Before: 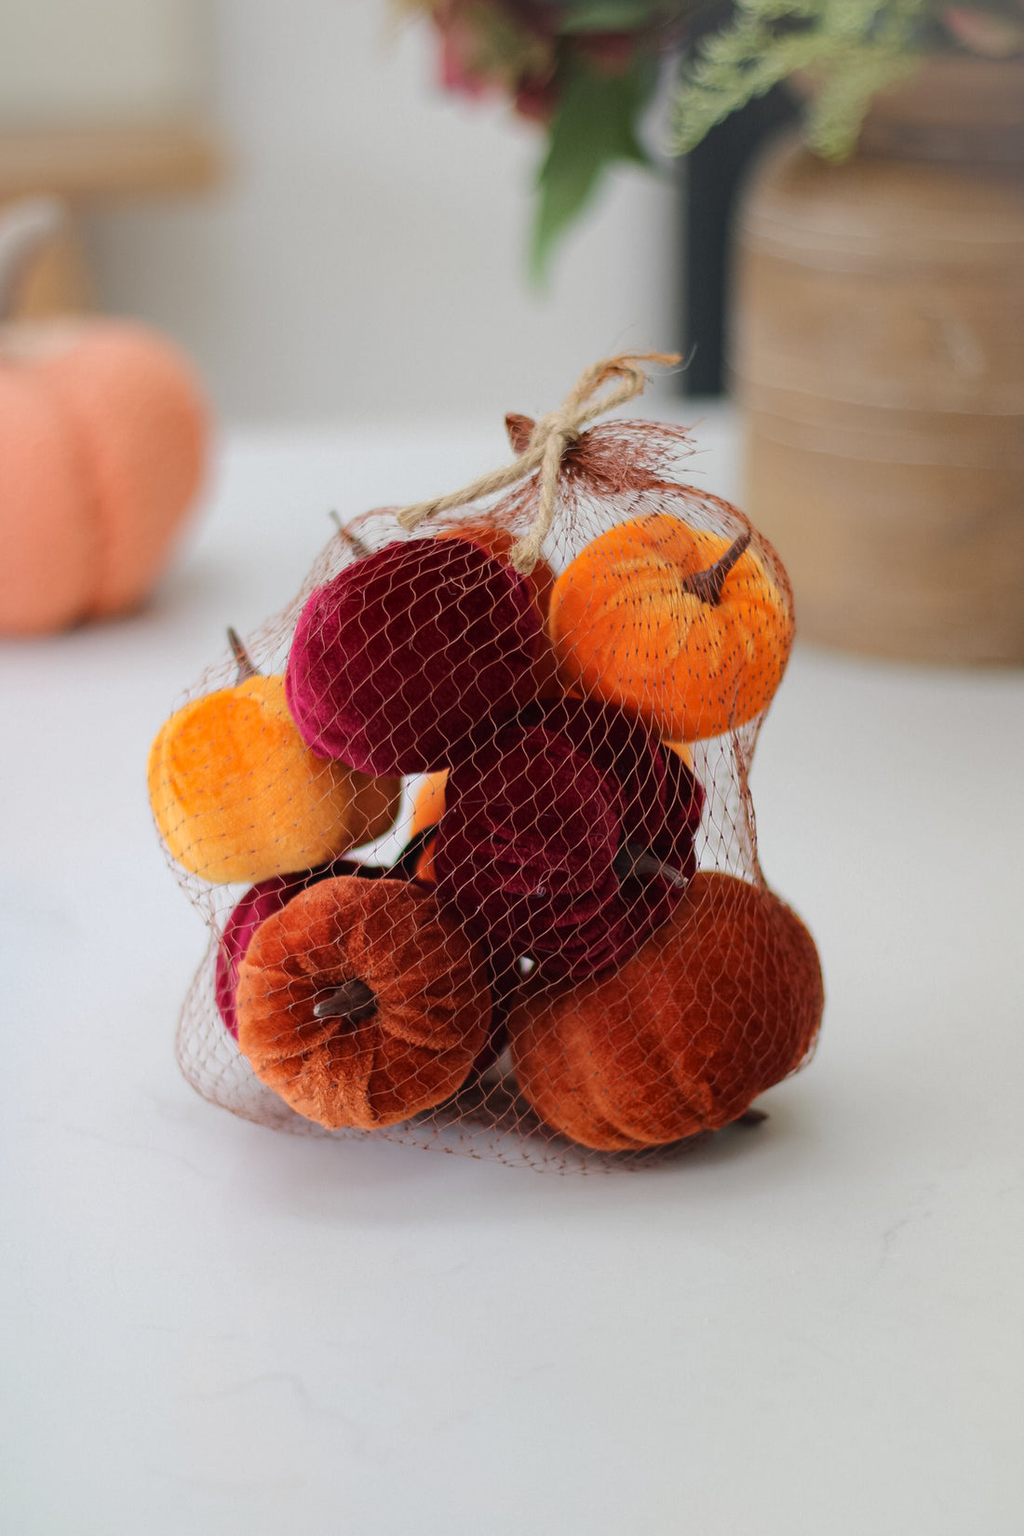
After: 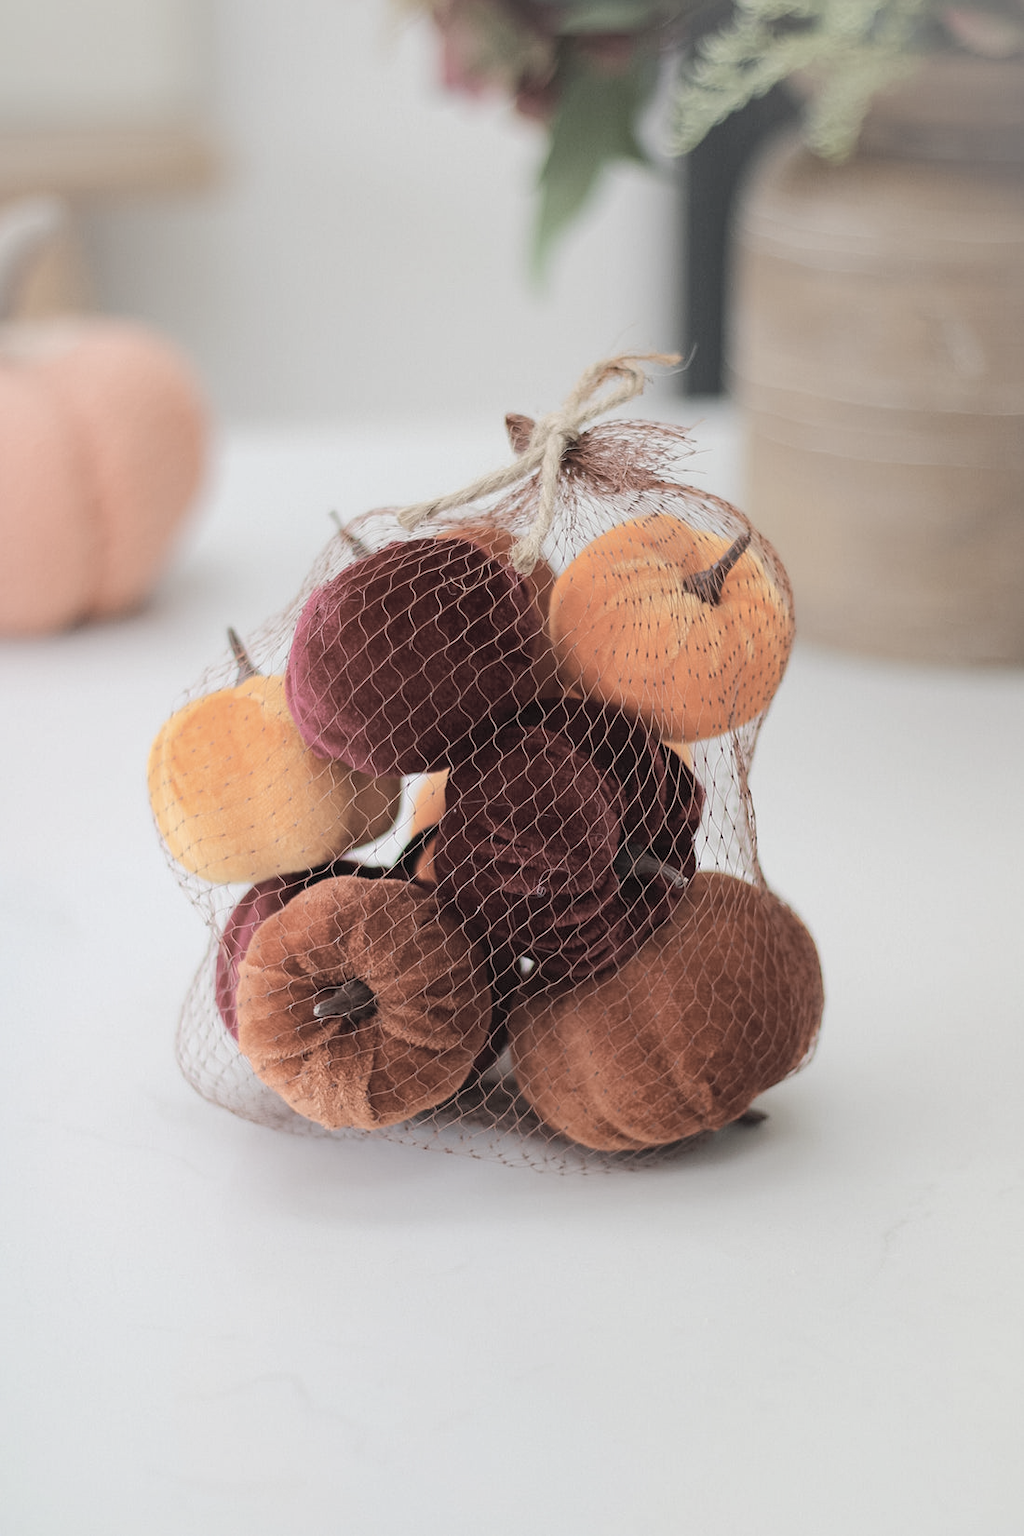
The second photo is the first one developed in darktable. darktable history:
contrast brightness saturation: brightness 0.18, saturation -0.5
sharpen: radius 1.272, amount 0.305, threshold 0
